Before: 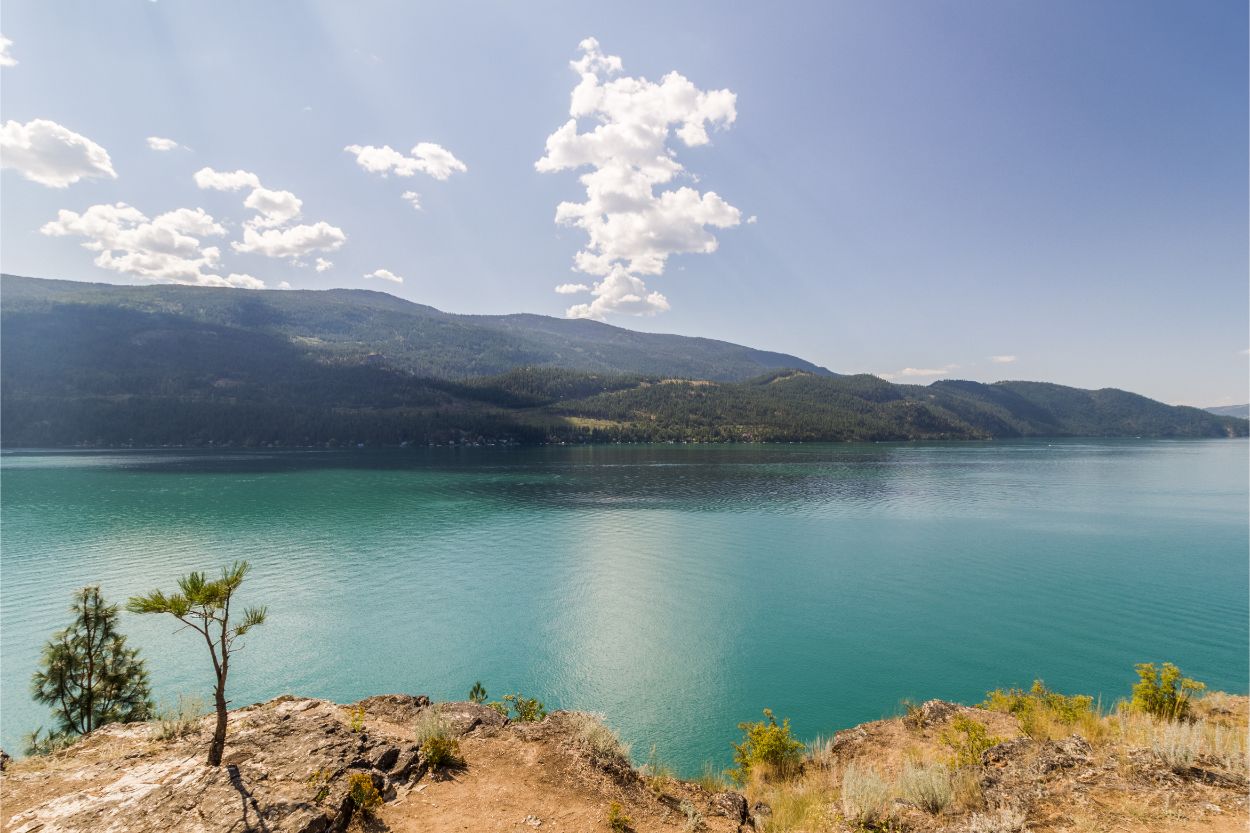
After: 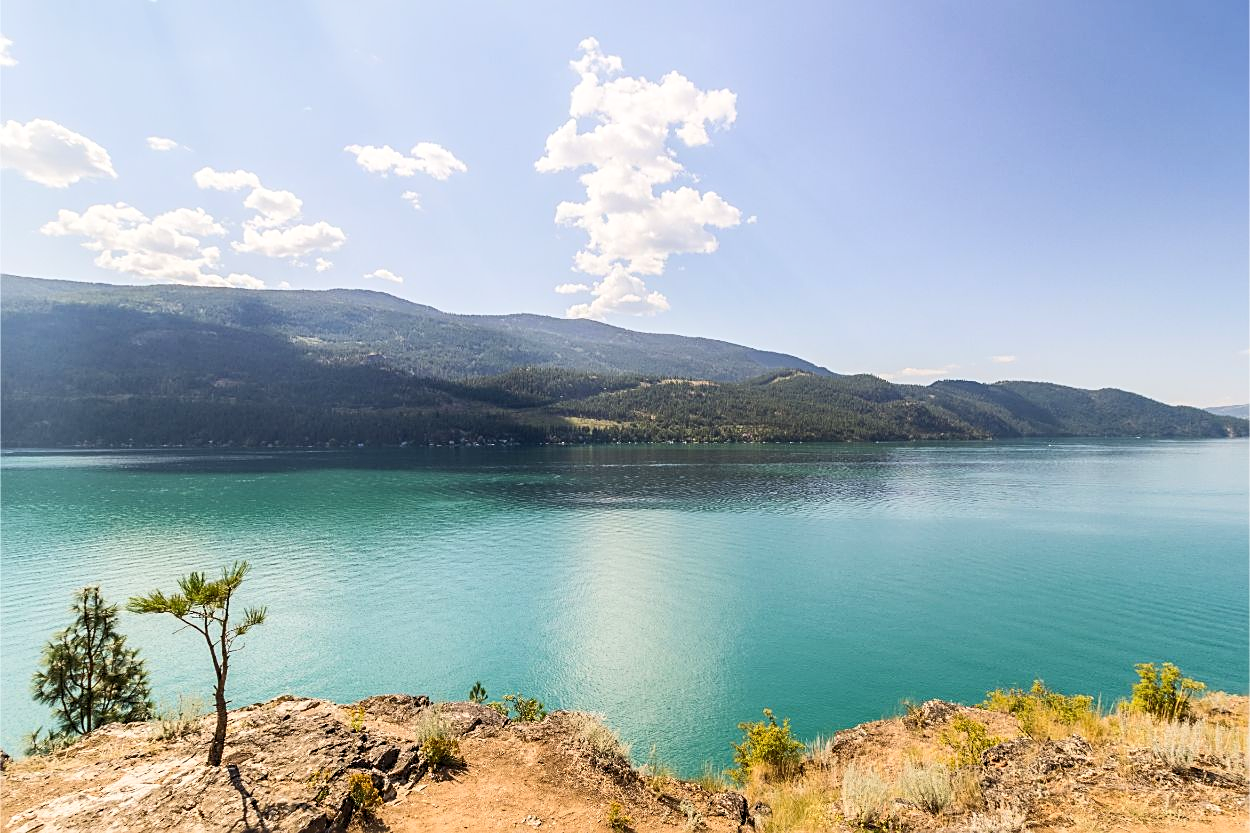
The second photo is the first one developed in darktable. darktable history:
contrast brightness saturation: contrast 0.203, brightness 0.141, saturation 0.142
color correction: highlights a* -0.146, highlights b* 0.084
shadows and highlights: shadows 62.32, white point adjustment 0.437, highlights -33.29, compress 84.01%
sharpen: amount 0.596
